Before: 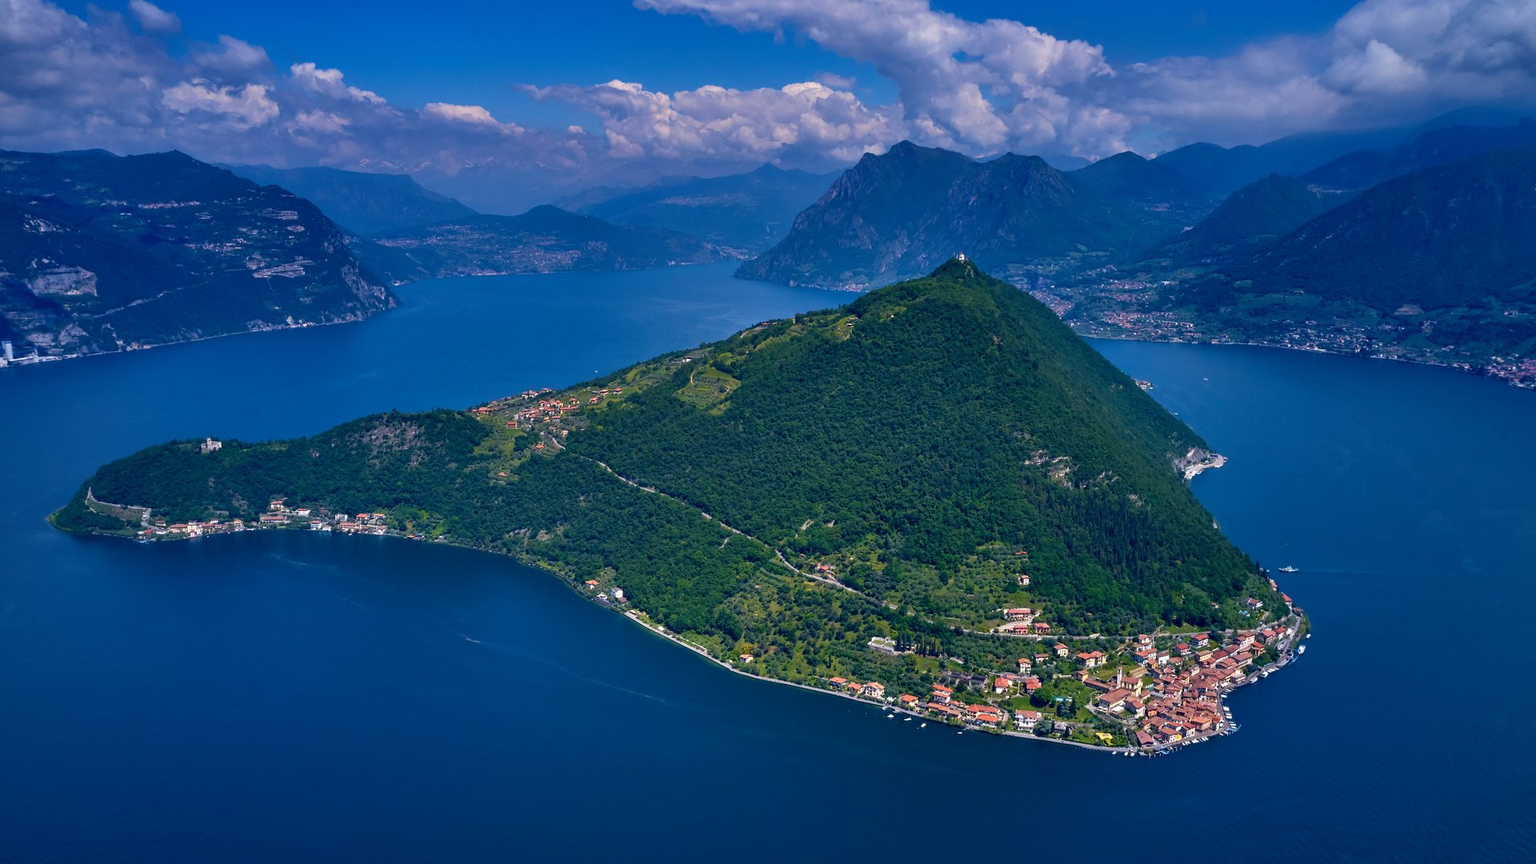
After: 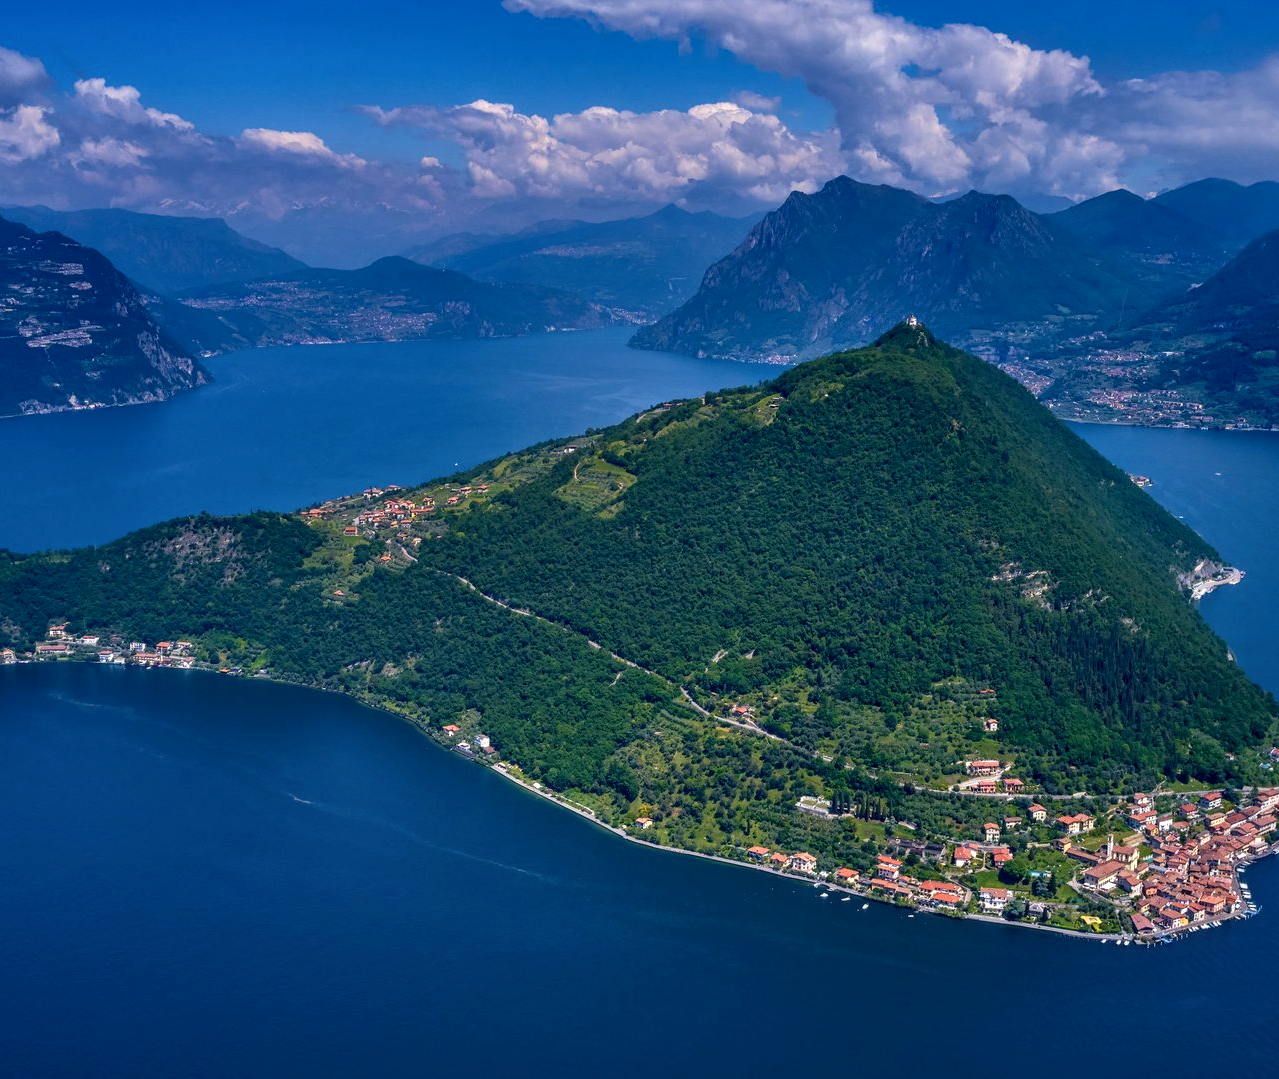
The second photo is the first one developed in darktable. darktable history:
local contrast: on, module defaults
crop and rotate: left 15.055%, right 18.278%
